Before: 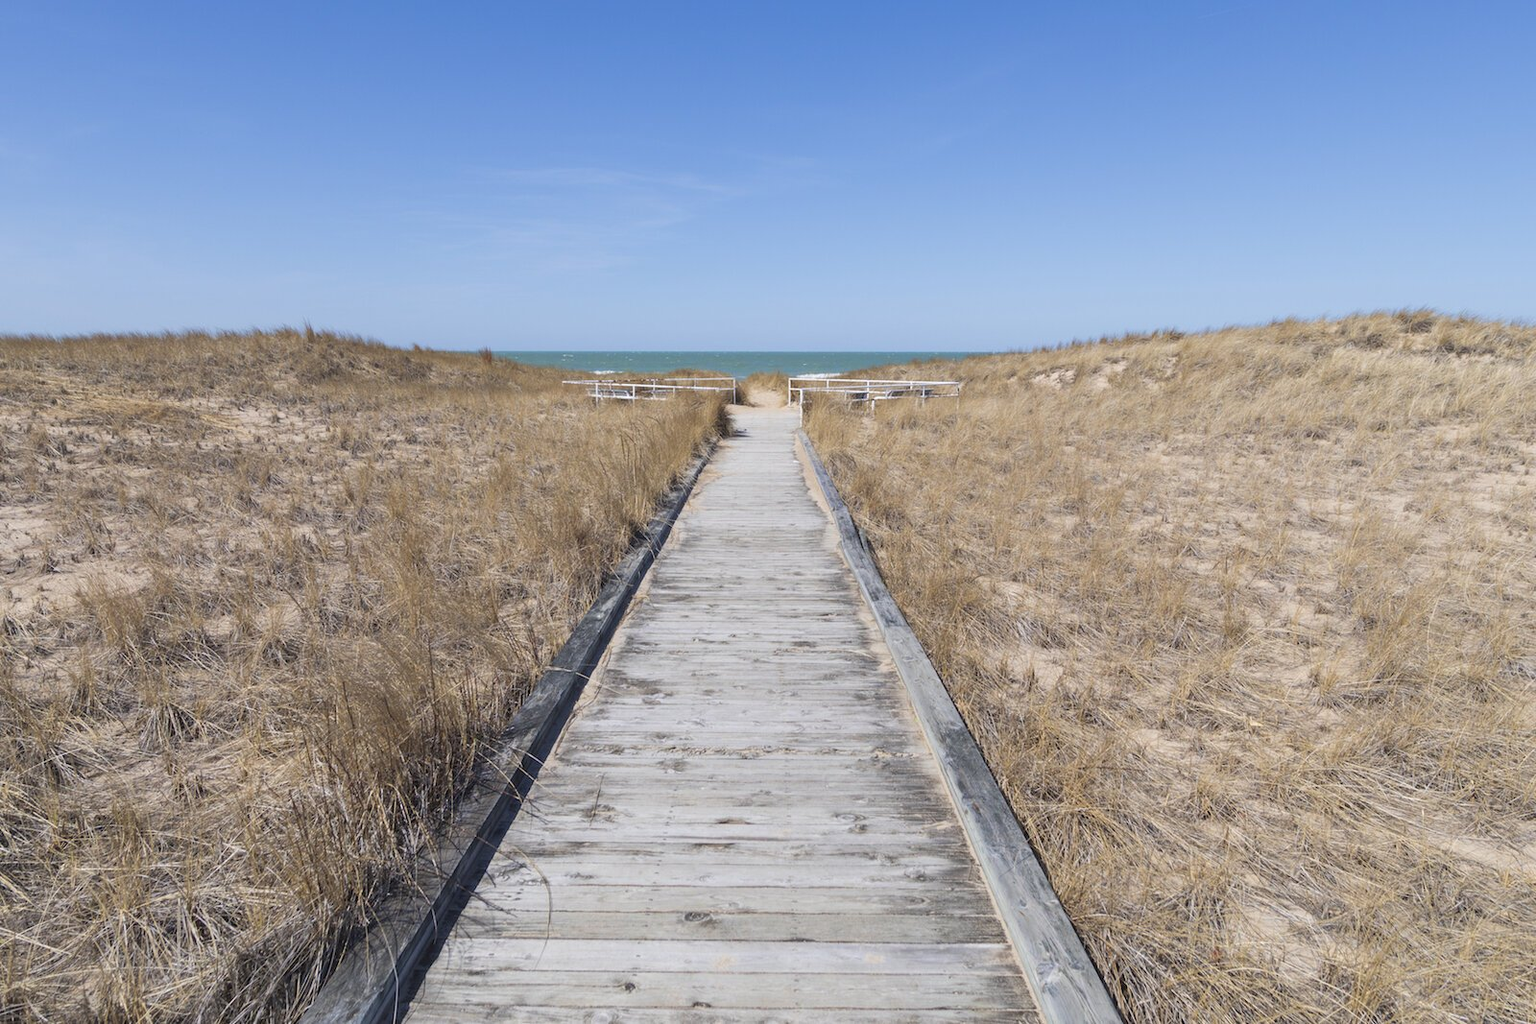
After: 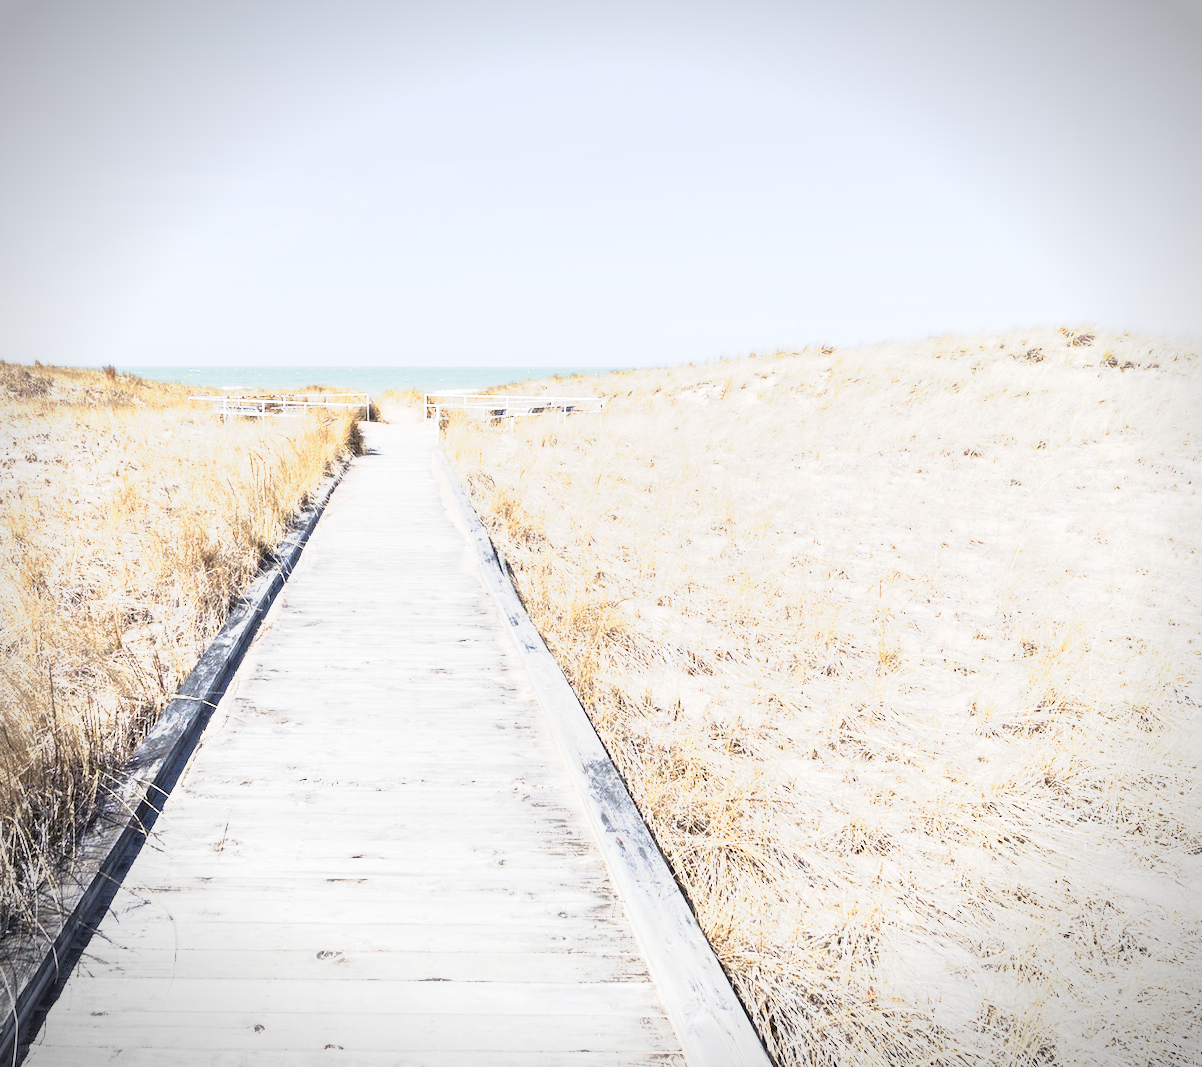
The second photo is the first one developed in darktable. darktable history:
vignetting: fall-off start 86.98%, automatic ratio true, unbound false
crop and rotate: left 24.867%
tone equalizer: -8 EV -0.406 EV, -7 EV -0.416 EV, -6 EV -0.33 EV, -5 EV -0.182 EV, -3 EV 0.251 EV, -2 EV 0.331 EV, -1 EV 0.375 EV, +0 EV 0.447 EV, edges refinement/feathering 500, mask exposure compensation -1.57 EV, preserve details no
tone curve: curves: ch0 [(0, 0) (0.003, 0.005) (0.011, 0.018) (0.025, 0.041) (0.044, 0.072) (0.069, 0.113) (0.1, 0.163) (0.136, 0.221) (0.177, 0.289) (0.224, 0.366) (0.277, 0.452) (0.335, 0.546) (0.399, 0.65) (0.468, 0.763) (0.543, 0.885) (0.623, 0.93) (0.709, 0.946) (0.801, 0.963) (0.898, 0.981) (1, 1)], preserve colors none
